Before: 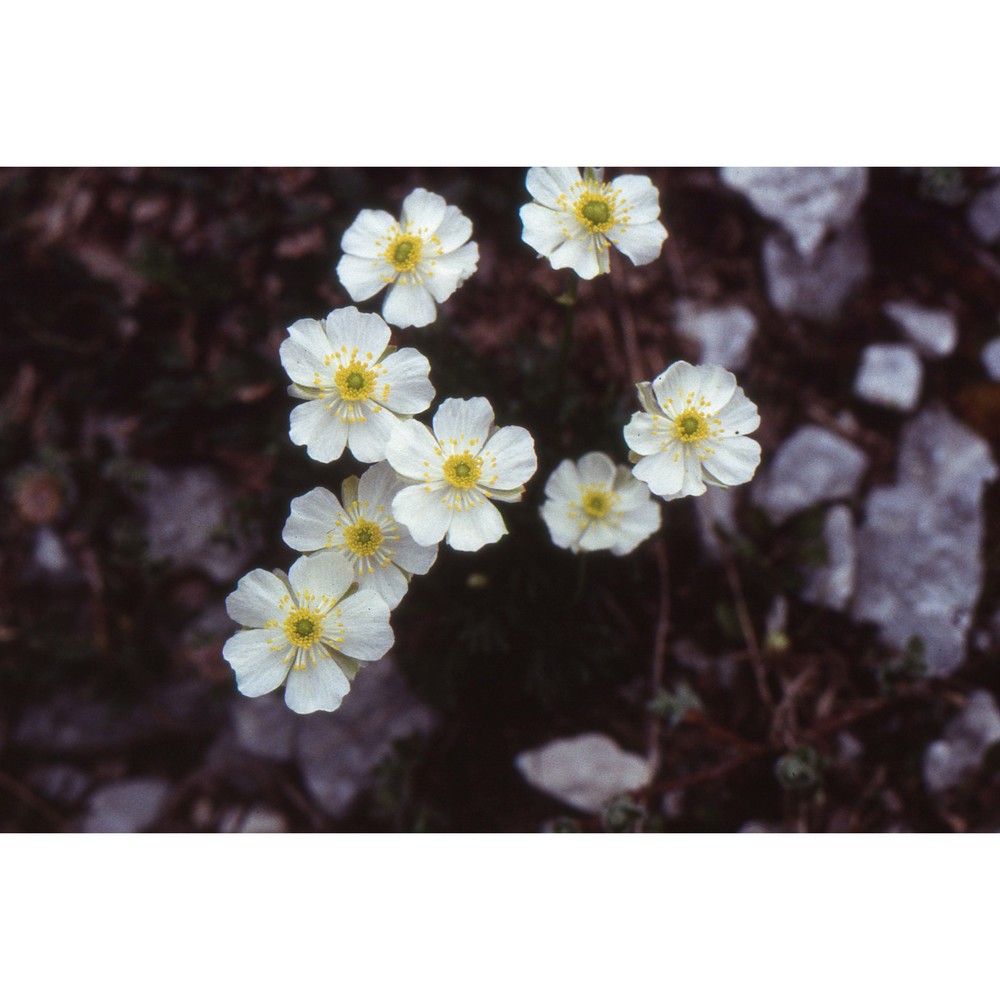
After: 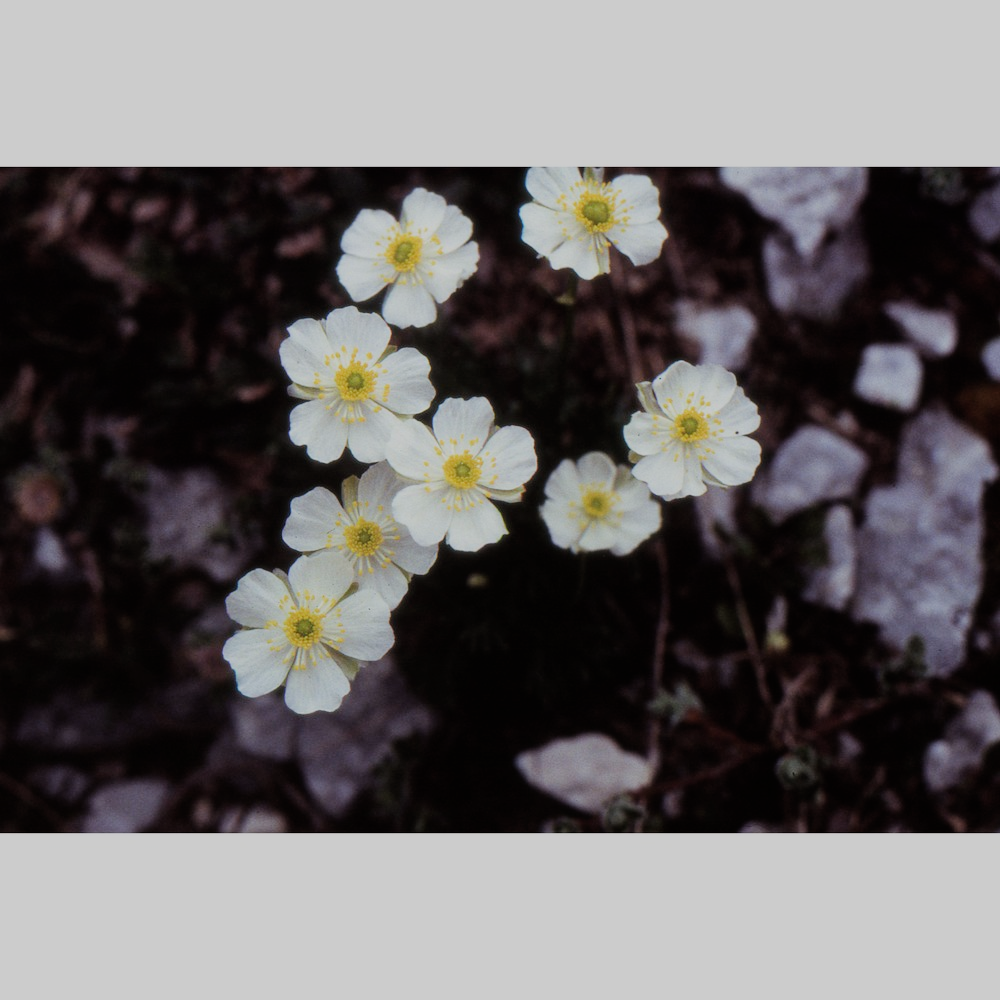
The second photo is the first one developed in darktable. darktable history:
filmic rgb: black relative exposure -6.9 EV, white relative exposure 5.95 EV, hardness 2.68
